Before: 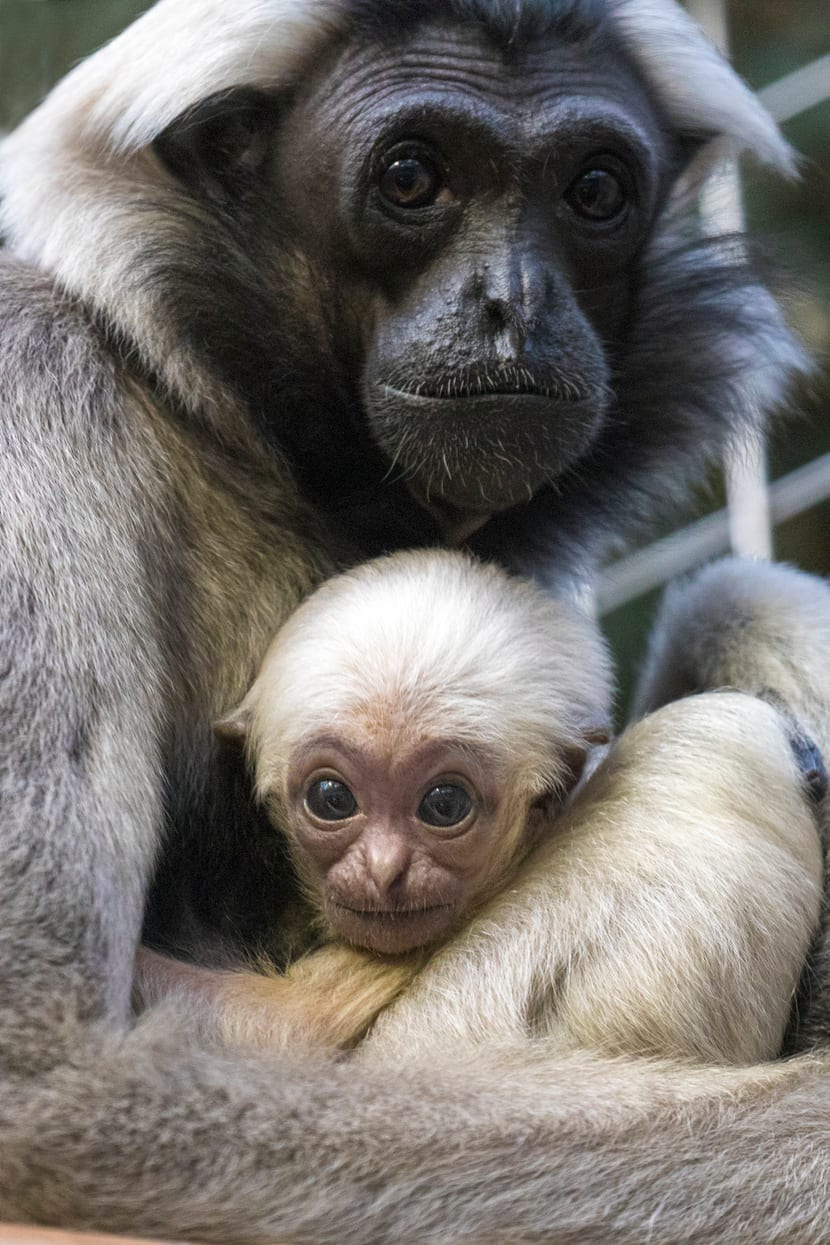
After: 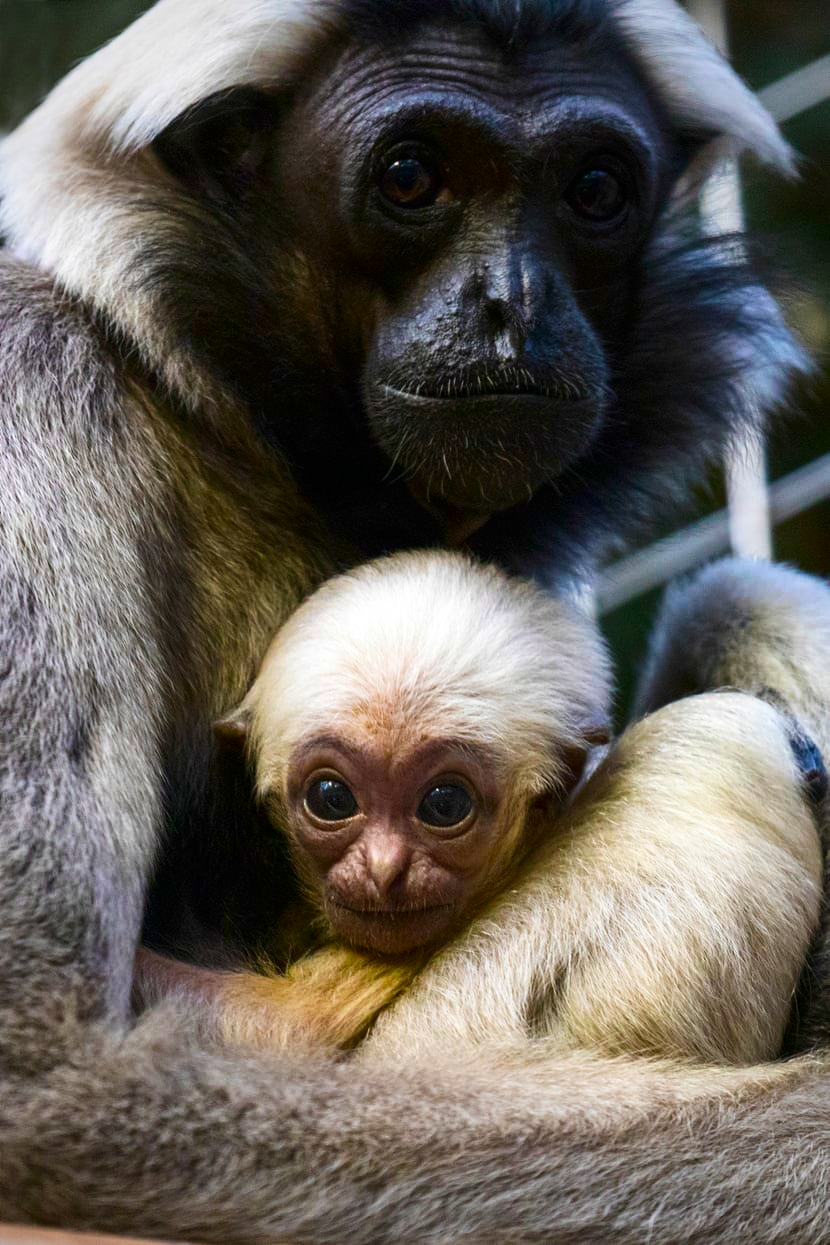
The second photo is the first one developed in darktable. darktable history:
contrast brightness saturation: contrast 0.203, brightness -0.106, saturation 0.098
base curve: curves: ch0 [(0, 0) (0.303, 0.277) (1, 1)], preserve colors none
color balance rgb: linear chroma grading › global chroma 15.204%, perceptual saturation grading › global saturation 31.099%, global vibrance 3.532%
vignetting: fall-off radius 60.98%, unbound false
